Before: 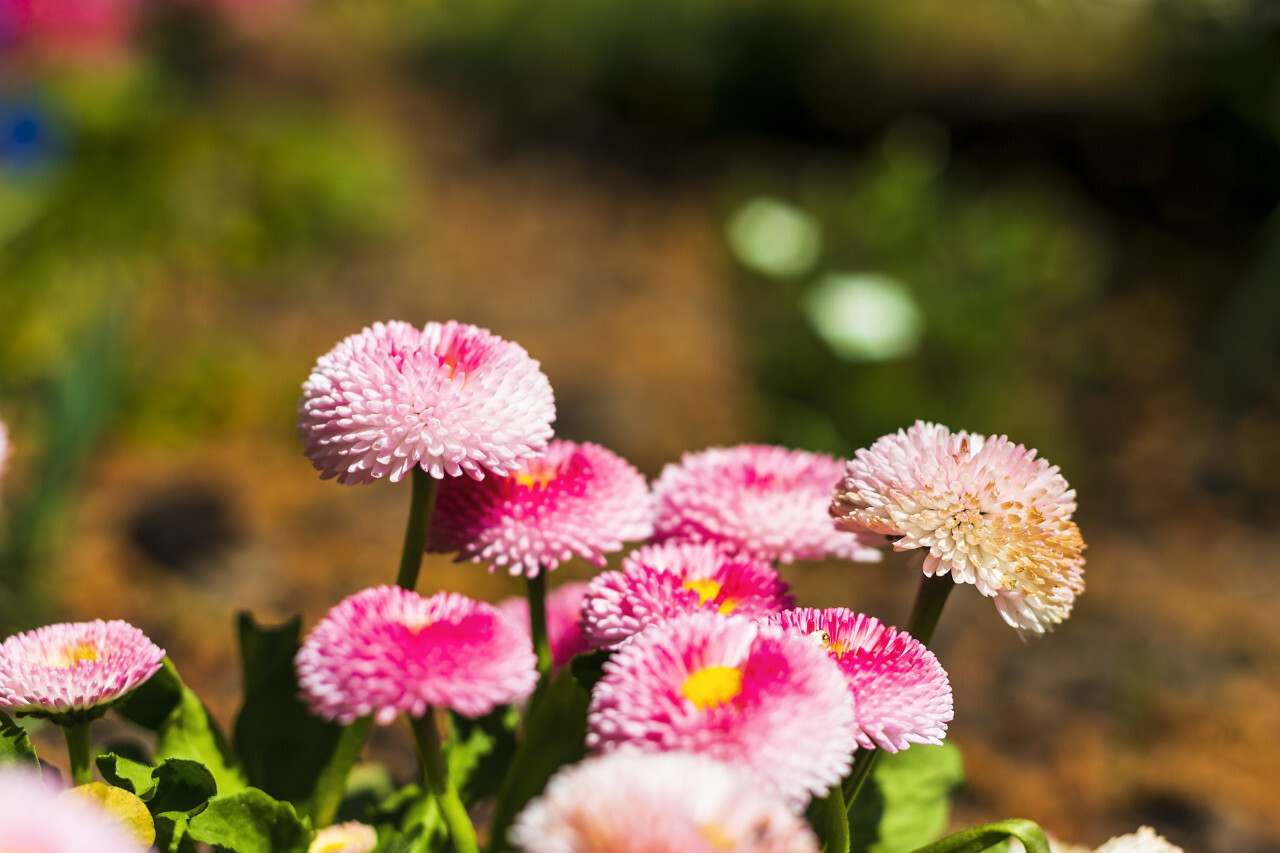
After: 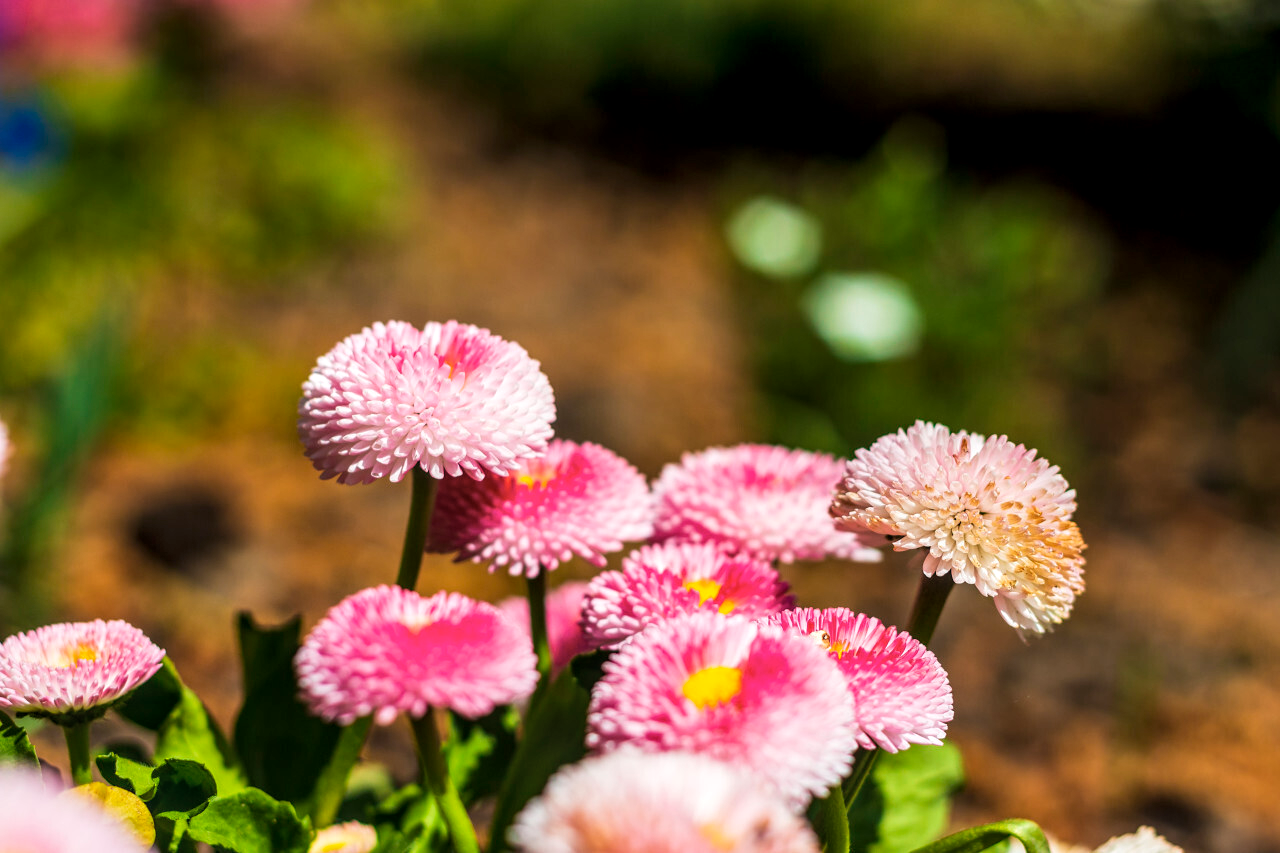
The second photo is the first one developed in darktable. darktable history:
color zones: curves: ch1 [(0.077, 0.436) (0.25, 0.5) (0.75, 0.5)]
local contrast: on, module defaults
